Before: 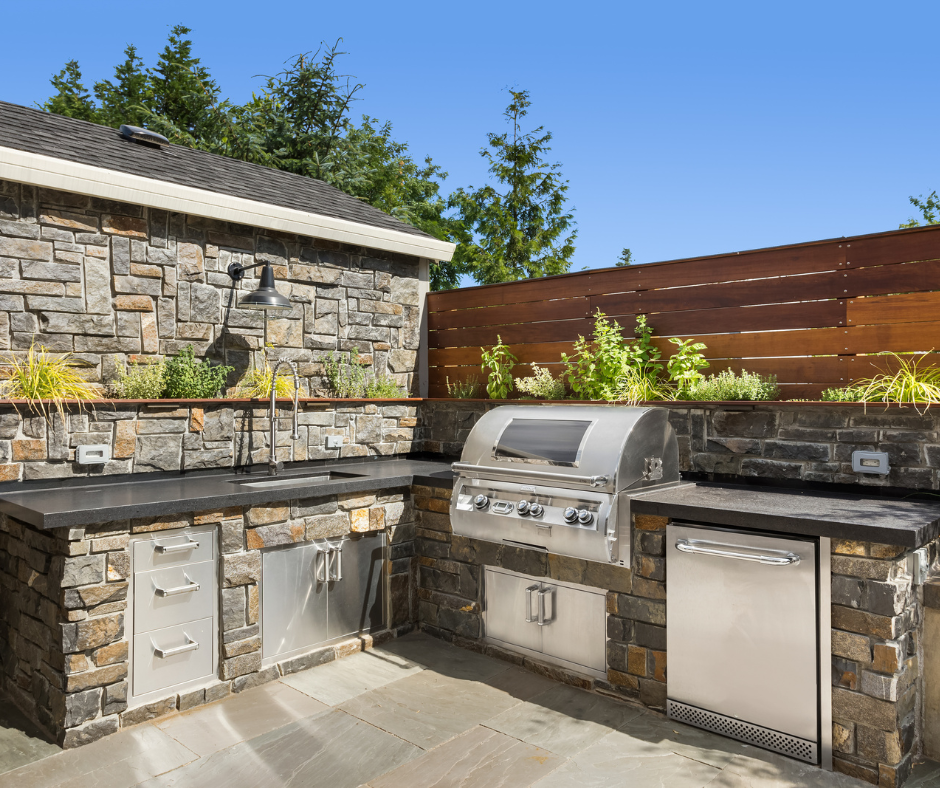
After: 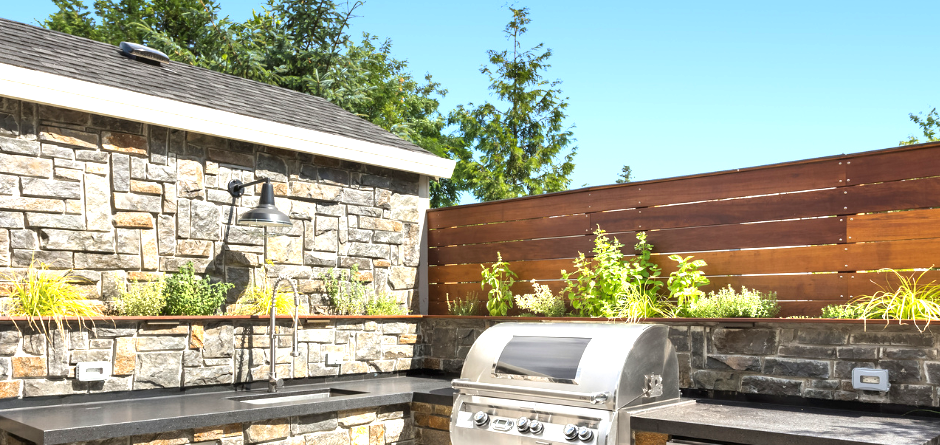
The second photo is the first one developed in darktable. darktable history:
crop and rotate: top 10.627%, bottom 32.898%
exposure: black level correction 0, exposure 1 EV, compensate exposure bias true, compensate highlight preservation false
